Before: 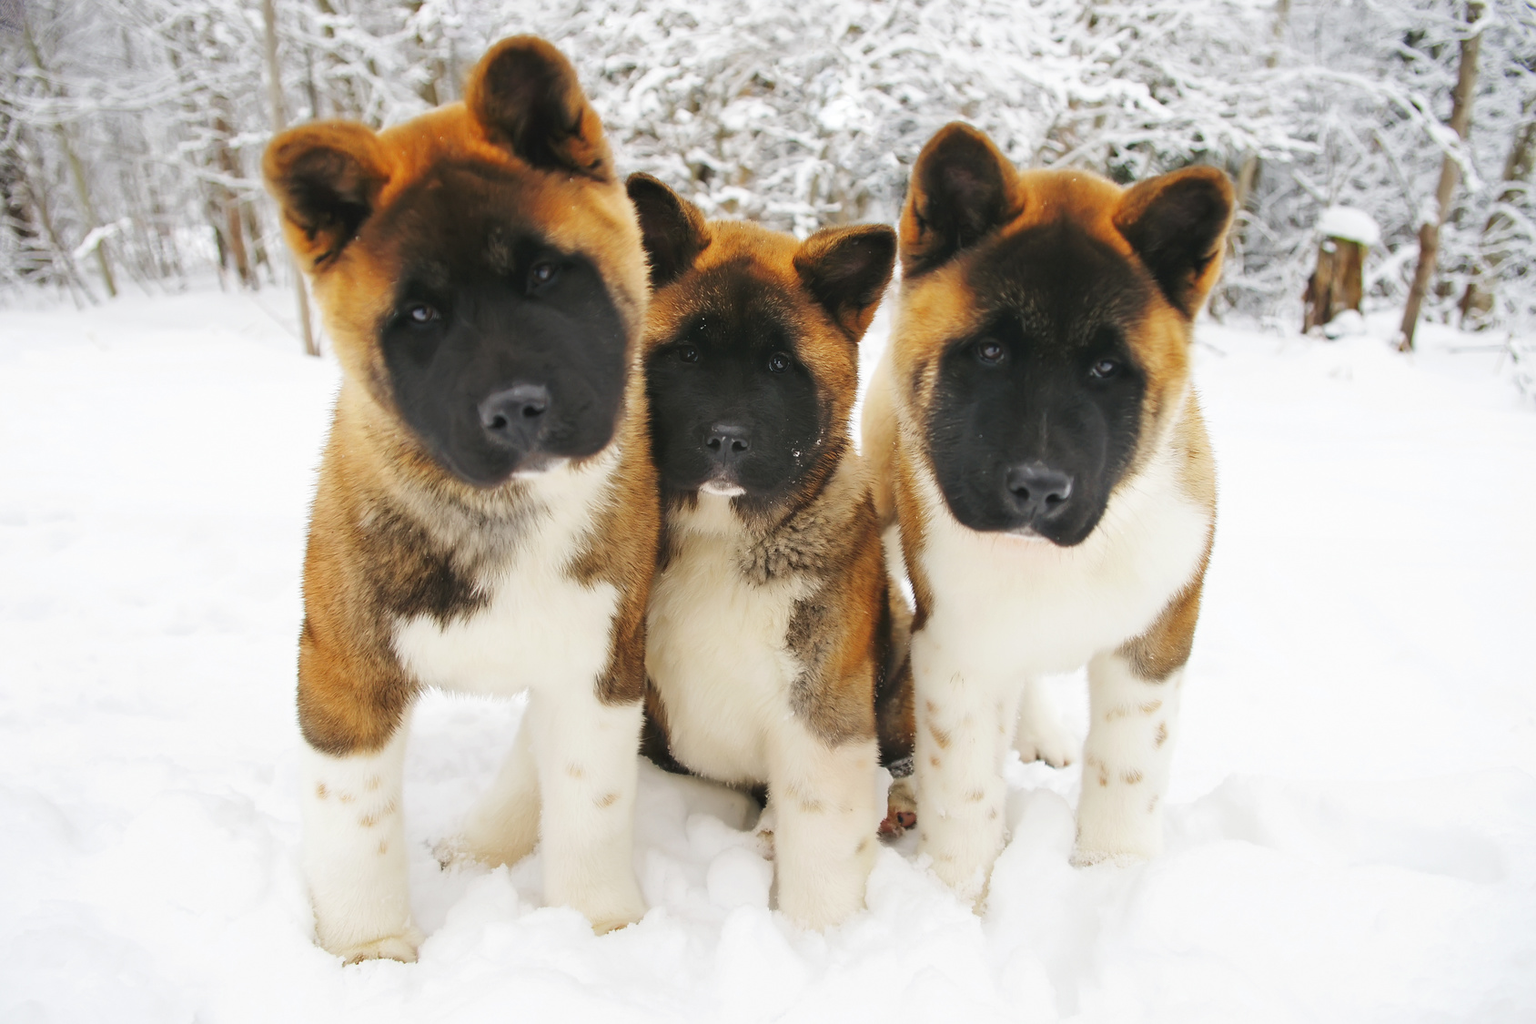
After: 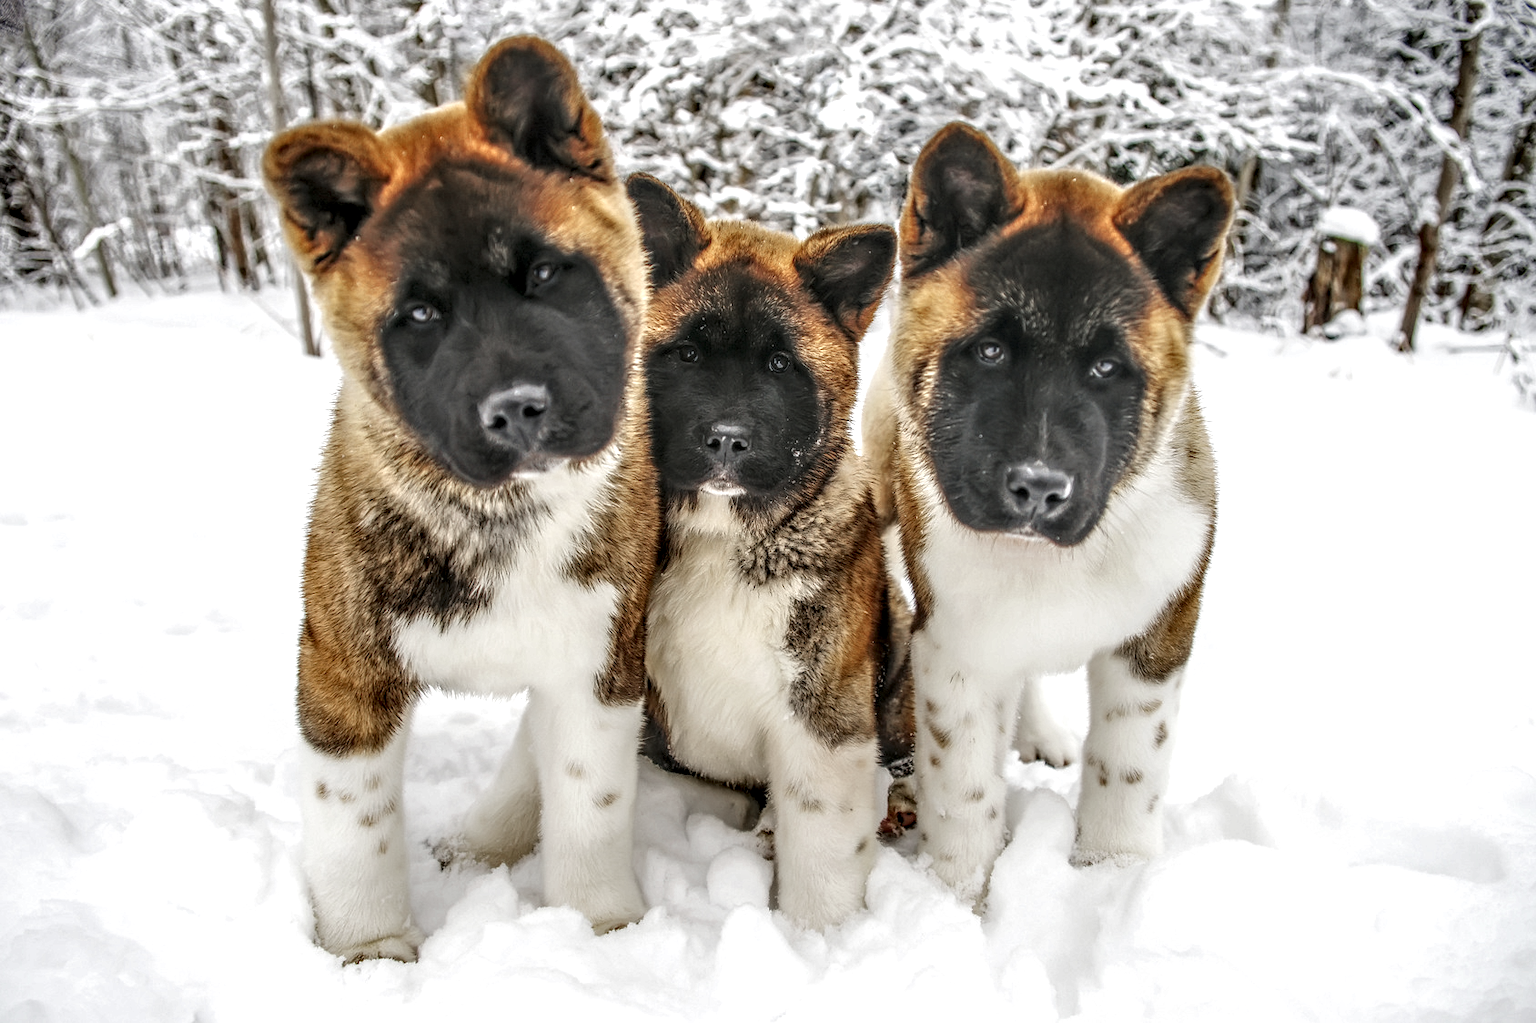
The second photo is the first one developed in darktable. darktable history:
local contrast: highlights 5%, shadows 1%, detail 298%, midtone range 0.304
color zones: curves: ch0 [(0, 0.5) (0.125, 0.4) (0.25, 0.5) (0.375, 0.4) (0.5, 0.4) (0.625, 0.35) (0.75, 0.35) (0.875, 0.5)]; ch1 [(0, 0.35) (0.125, 0.45) (0.25, 0.35) (0.375, 0.35) (0.5, 0.35) (0.625, 0.35) (0.75, 0.45) (0.875, 0.35)]; ch2 [(0, 0.6) (0.125, 0.5) (0.25, 0.5) (0.375, 0.6) (0.5, 0.6) (0.625, 0.5) (0.75, 0.5) (0.875, 0.5)]
